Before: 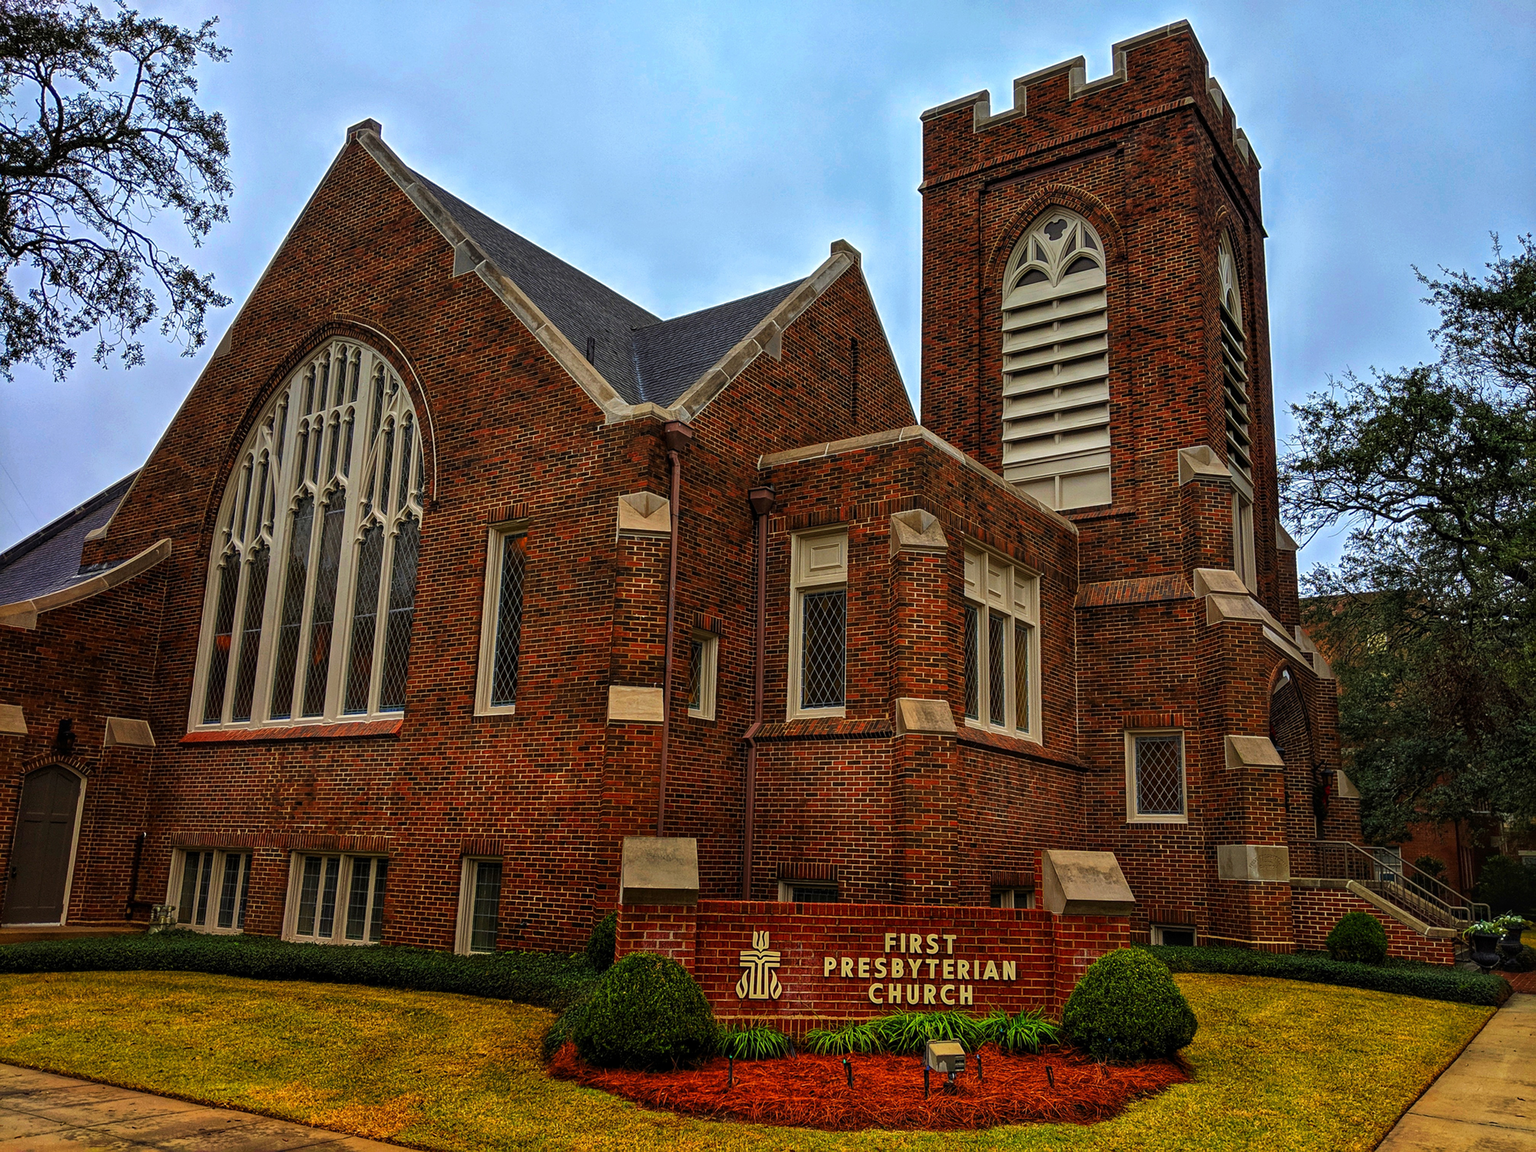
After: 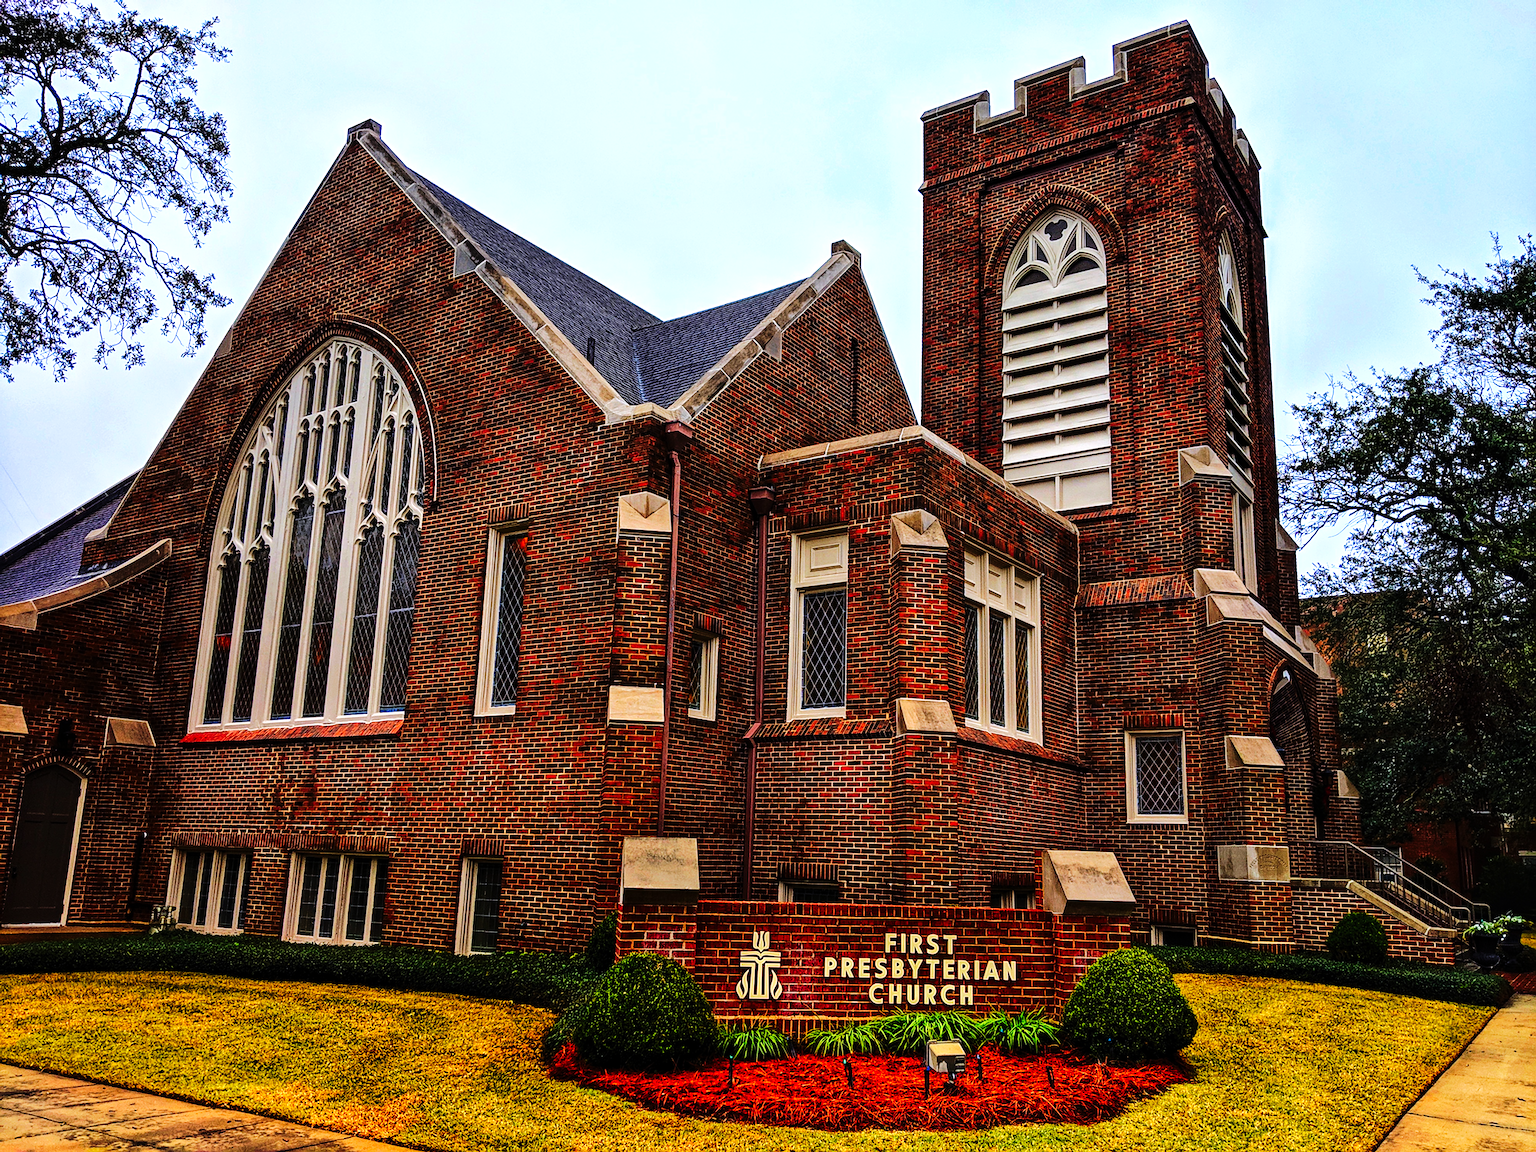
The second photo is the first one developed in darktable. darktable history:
sharpen: amount 0.216
color calibration: illuminant custom, x 0.363, y 0.385, temperature 4524.34 K
levels: levels [0, 0.492, 0.984]
tone equalizer: -8 EV 0.001 EV, -7 EV -0.001 EV, -6 EV 0.002 EV, -5 EV -0.069 EV, -4 EV -0.125 EV, -3 EV -0.187 EV, -2 EV 0.246 EV, -1 EV 0.727 EV, +0 EV 0.519 EV, edges refinement/feathering 500, mask exposure compensation -1.57 EV, preserve details guided filter
contrast brightness saturation: contrast 0.096, brightness 0.018, saturation 0.023
tone curve: curves: ch0 [(0, 0) (0.003, 0.001) (0.011, 0.008) (0.025, 0.015) (0.044, 0.025) (0.069, 0.037) (0.1, 0.056) (0.136, 0.091) (0.177, 0.157) (0.224, 0.231) (0.277, 0.319) (0.335, 0.4) (0.399, 0.493) (0.468, 0.571) (0.543, 0.645) (0.623, 0.706) (0.709, 0.77) (0.801, 0.838) (0.898, 0.918) (1, 1)]
base curve: curves: ch0 [(0, 0) (0.036, 0.025) (0.121, 0.166) (0.206, 0.329) (0.605, 0.79) (1, 1)], preserve colors none
